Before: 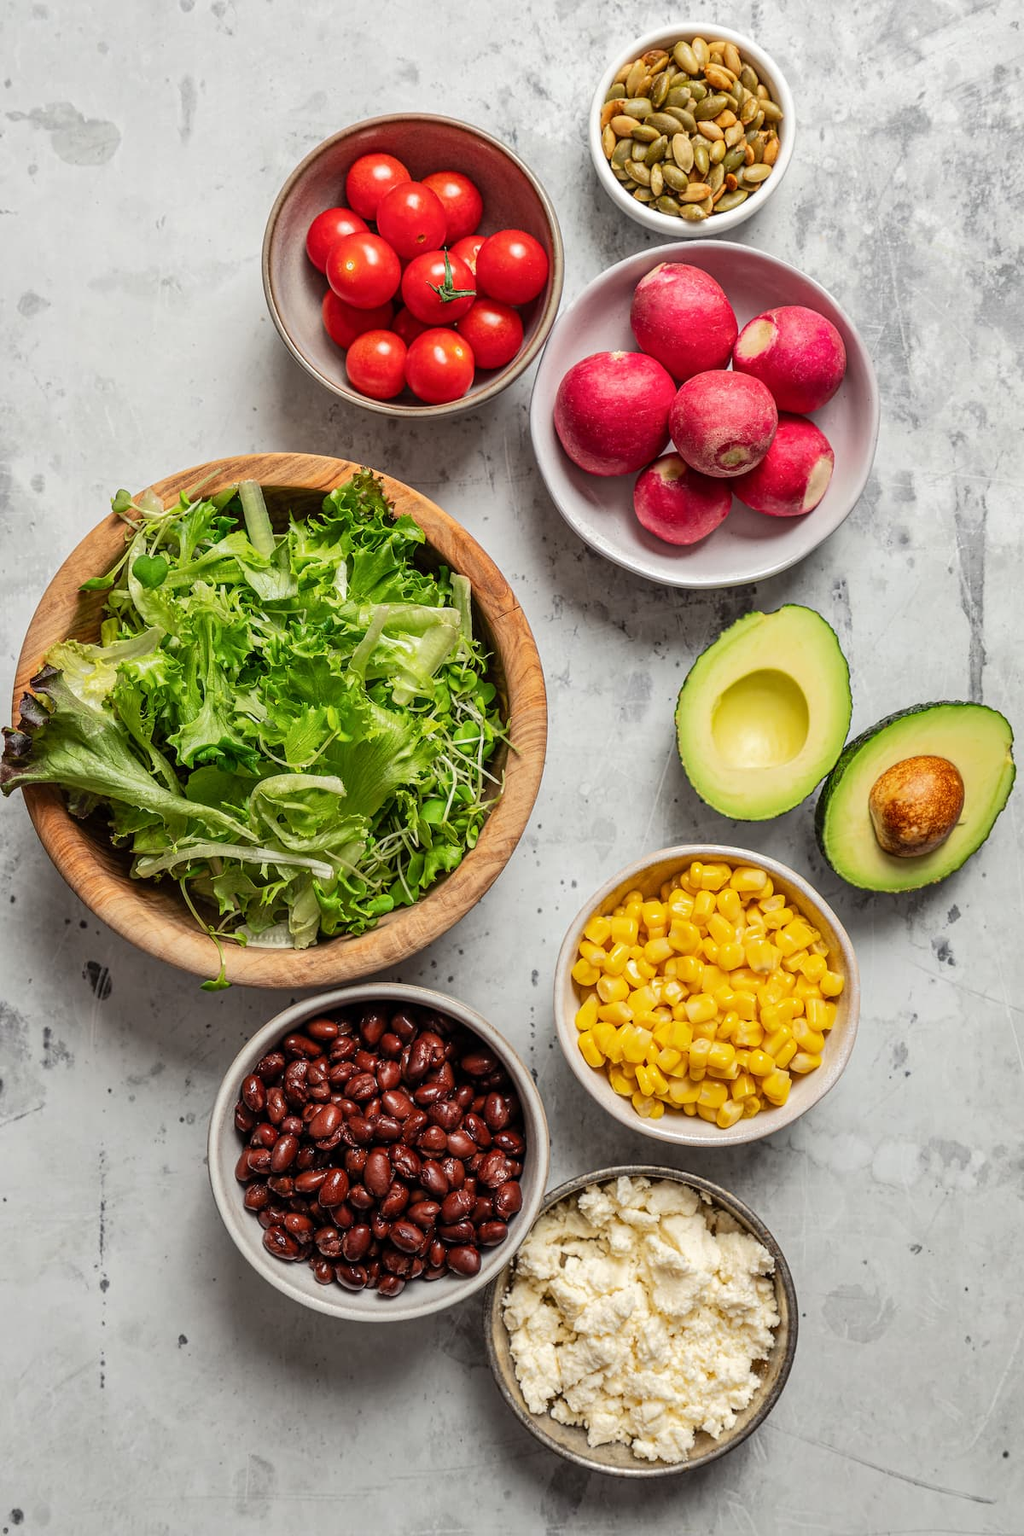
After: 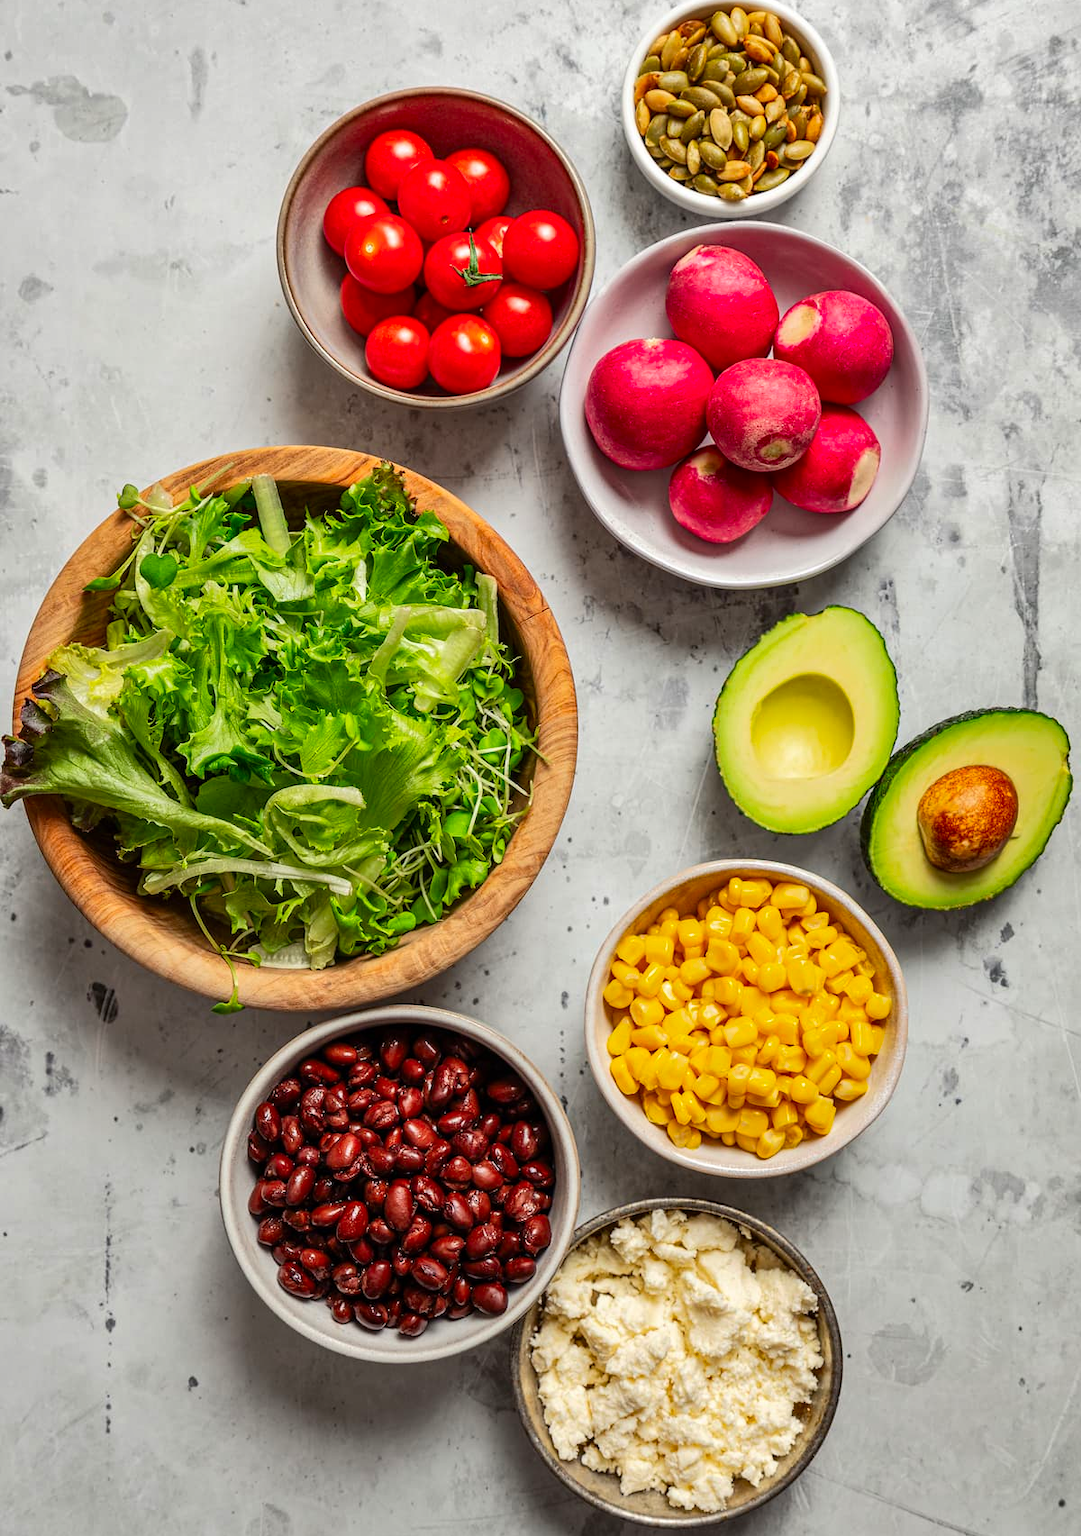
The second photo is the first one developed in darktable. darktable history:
shadows and highlights: shadows 48.7, highlights -41.21, soften with gaussian
crop and rotate: top 2.032%, bottom 3.231%
contrast brightness saturation: contrast 0.087, saturation 0.277
